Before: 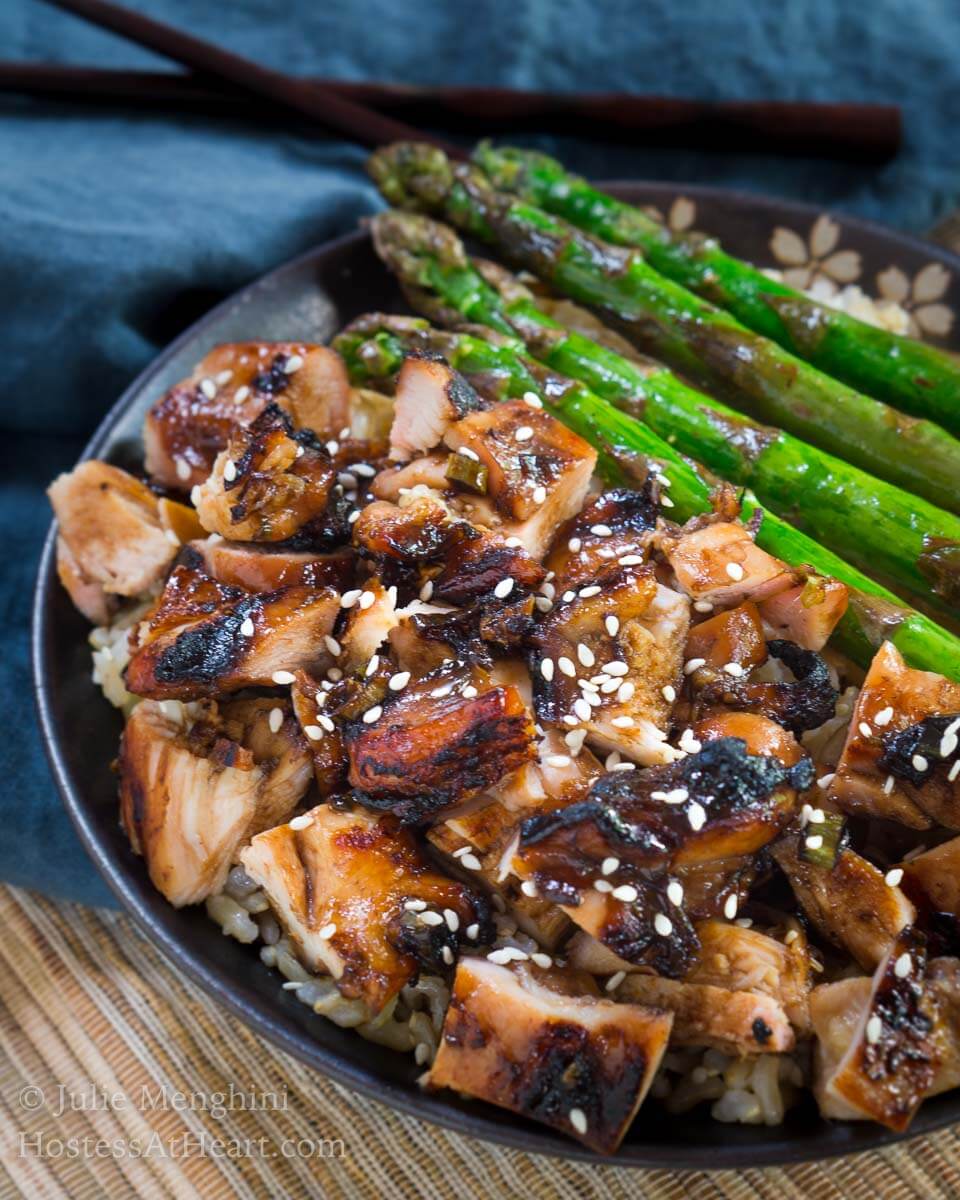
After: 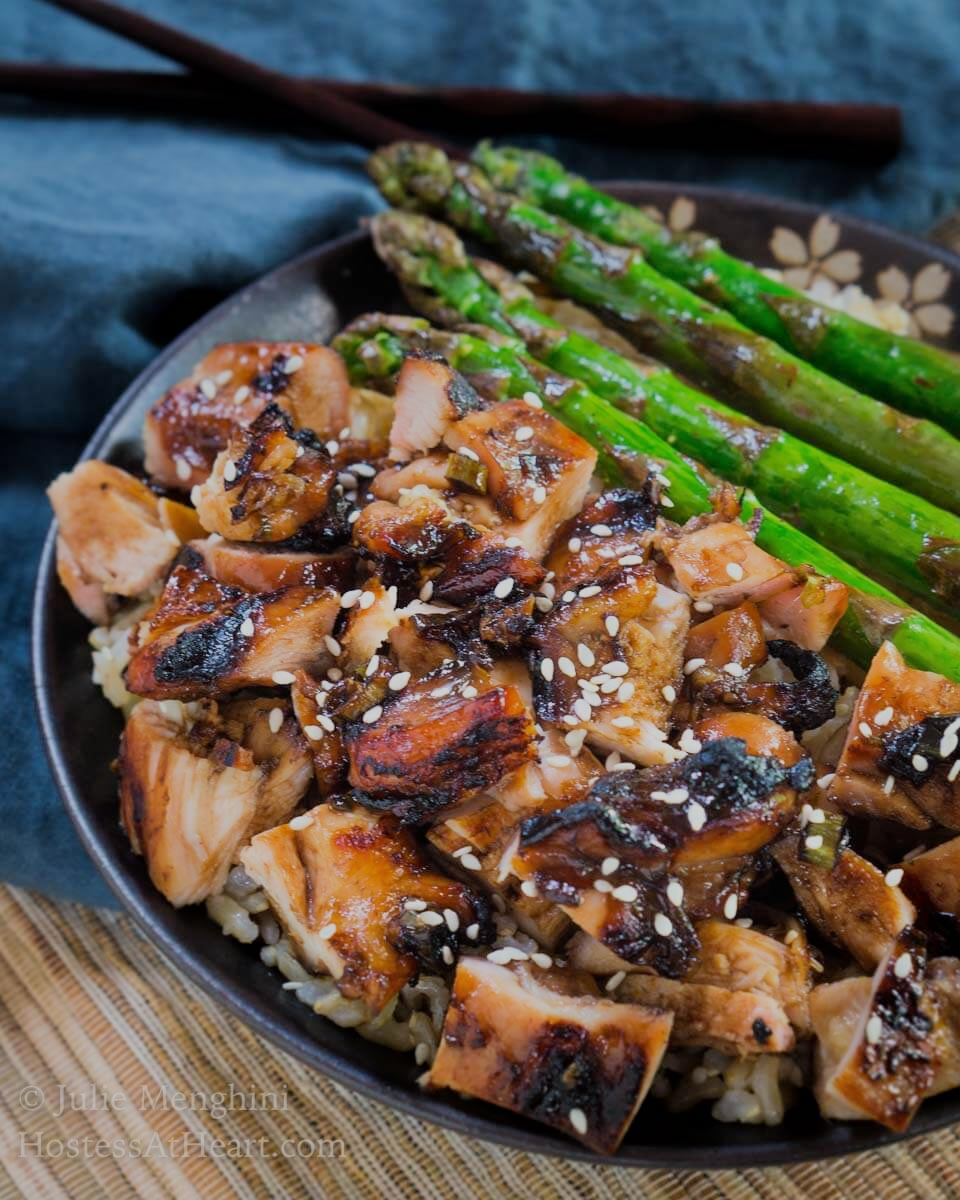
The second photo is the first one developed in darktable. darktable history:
shadows and highlights: shadows 31.78, highlights -32.67, soften with gaussian
filmic rgb: black relative exposure -8 EV, white relative exposure 4.01 EV, hardness 4.1, contrast 0.932, preserve chrominance max RGB, color science v6 (2022), iterations of high-quality reconstruction 0, contrast in shadows safe, contrast in highlights safe
